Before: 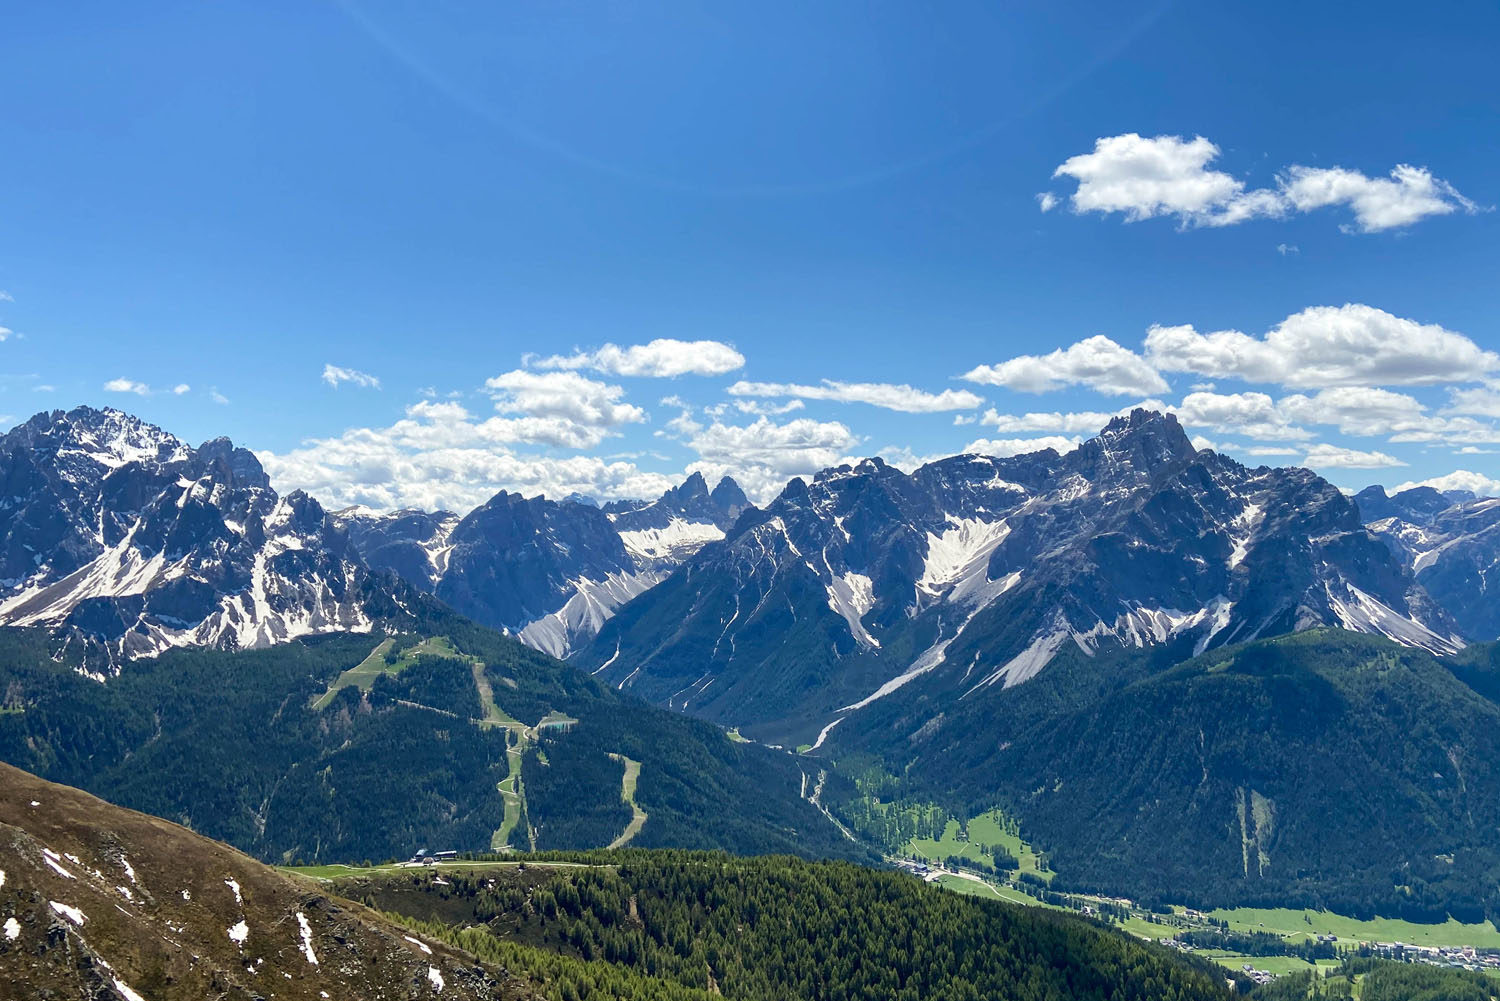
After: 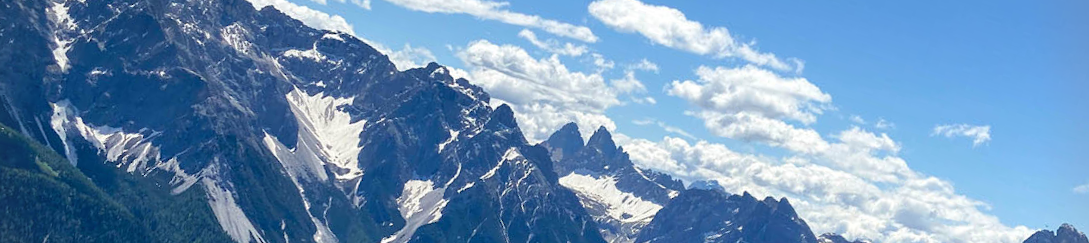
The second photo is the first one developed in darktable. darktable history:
vignetting: fall-off start 91.19%
crop and rotate: angle 16.12°, top 30.835%, bottom 35.653%
